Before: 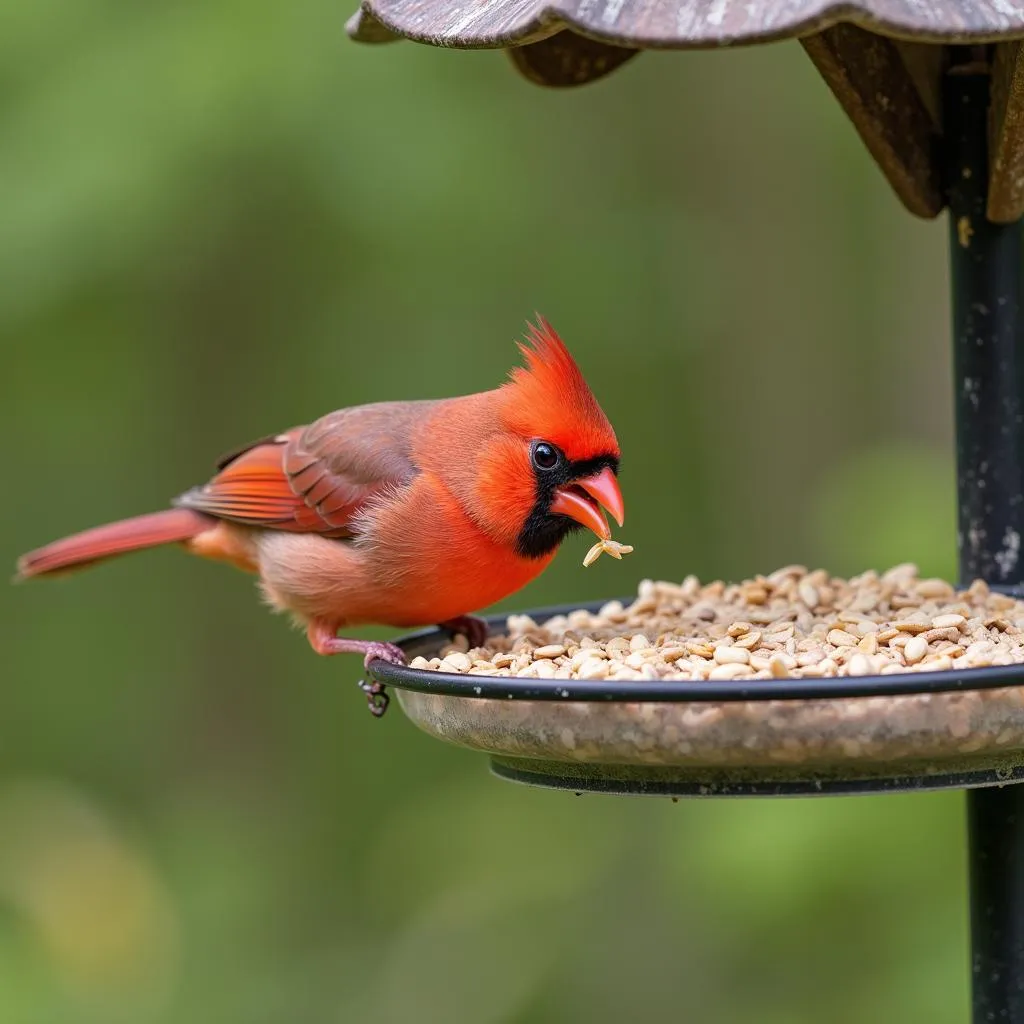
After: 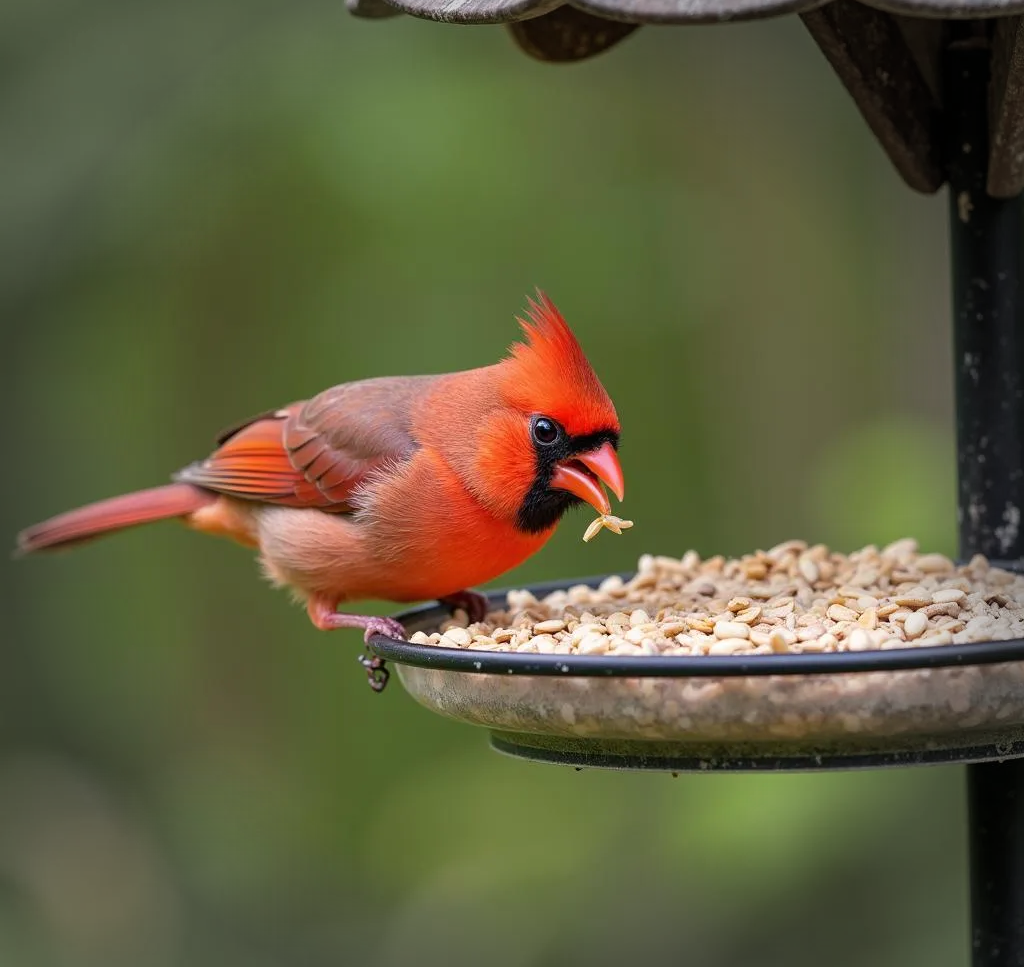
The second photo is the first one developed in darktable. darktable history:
vignetting: fall-off start 76.87%, fall-off radius 26.84%, width/height ratio 0.969
crop and rotate: top 2.475%, bottom 3.069%
